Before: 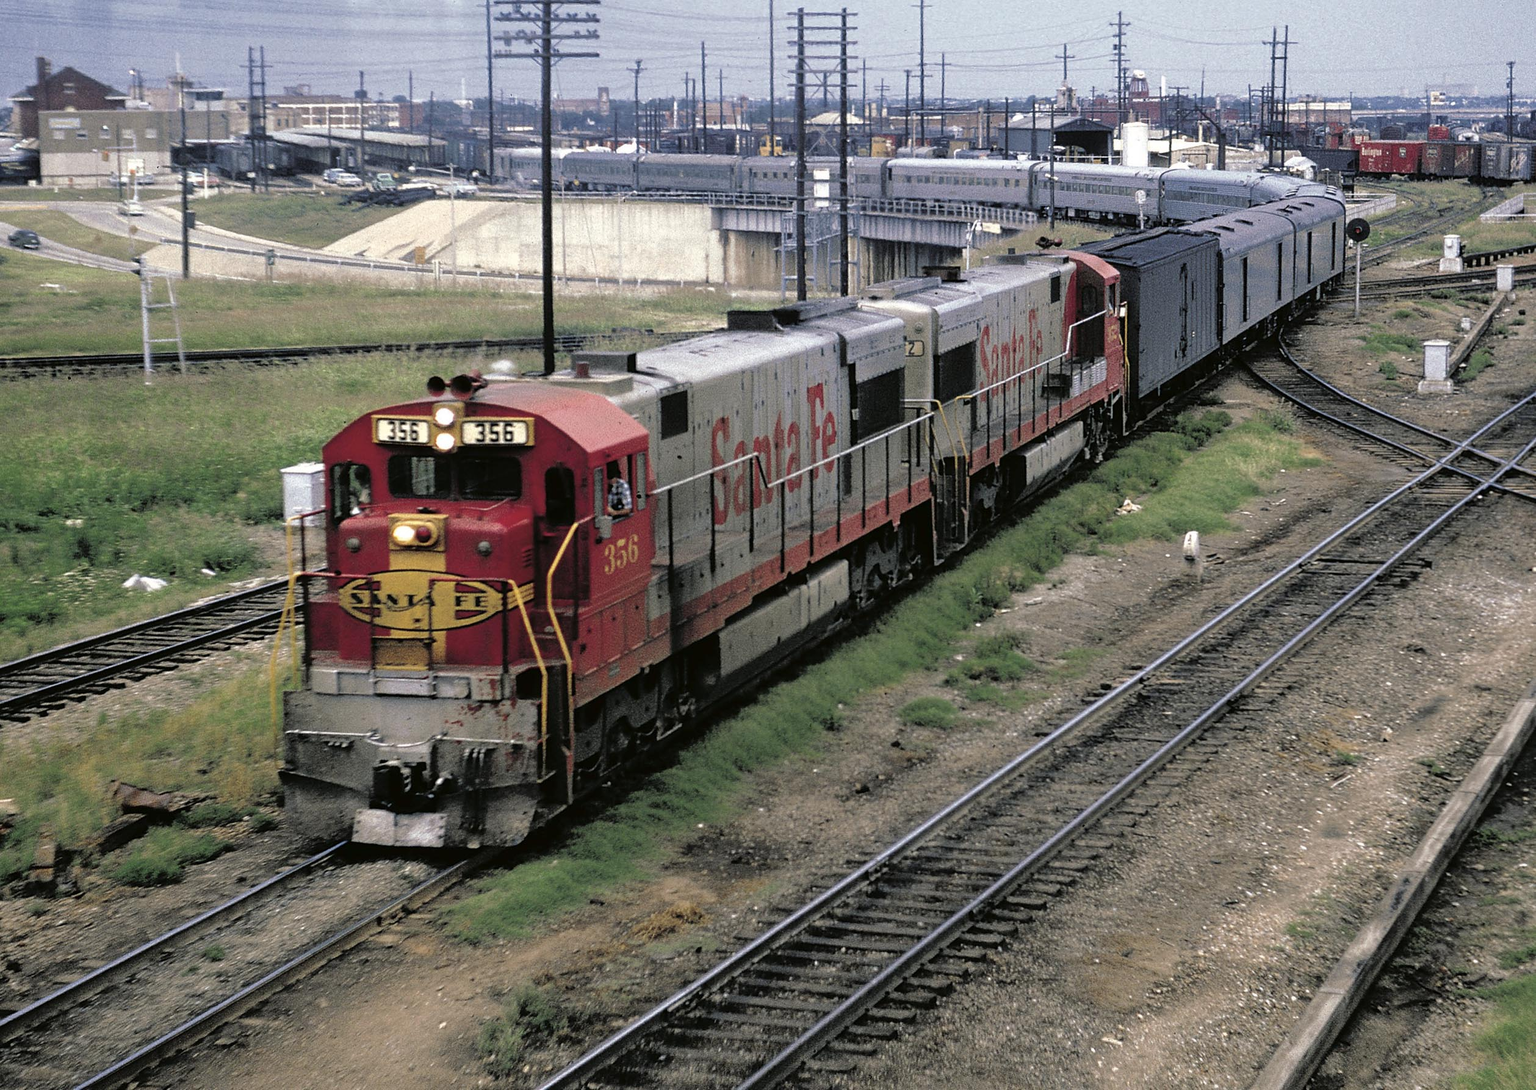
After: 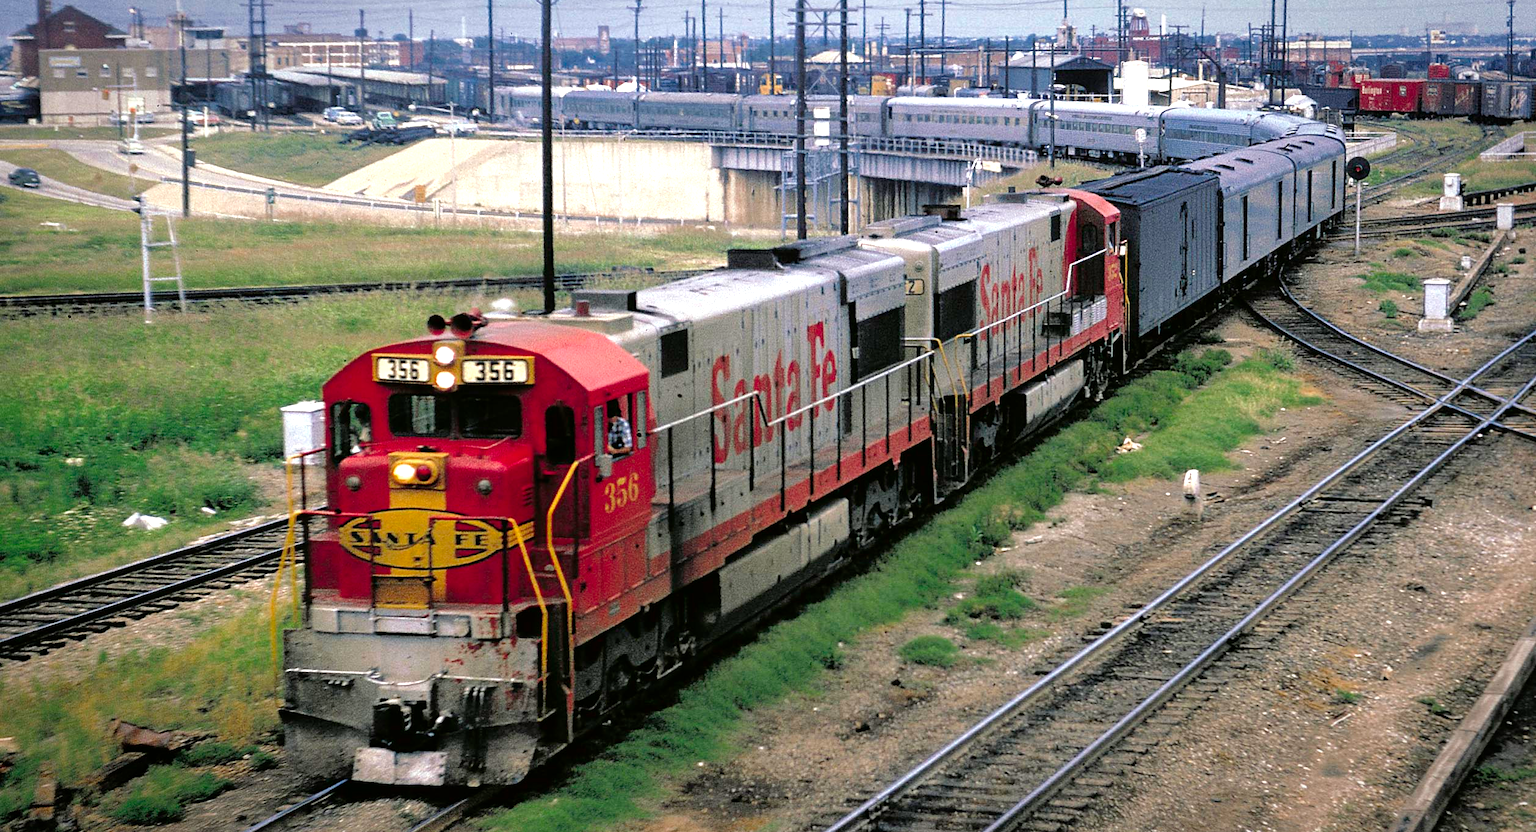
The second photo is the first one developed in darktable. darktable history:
vignetting: brightness -0.378, saturation 0.005, automatic ratio true, dithering 16-bit output
exposure: exposure 0.558 EV, compensate highlight preservation false
color zones: curves: ch0 [(0, 0.425) (0.143, 0.422) (0.286, 0.42) (0.429, 0.419) (0.571, 0.419) (0.714, 0.42) (0.857, 0.422) (1, 0.425)]; ch1 [(0, 0.666) (0.143, 0.669) (0.286, 0.671) (0.429, 0.67) (0.571, 0.67) (0.714, 0.67) (0.857, 0.67) (1, 0.666)]
crop: top 5.677%, bottom 17.904%
